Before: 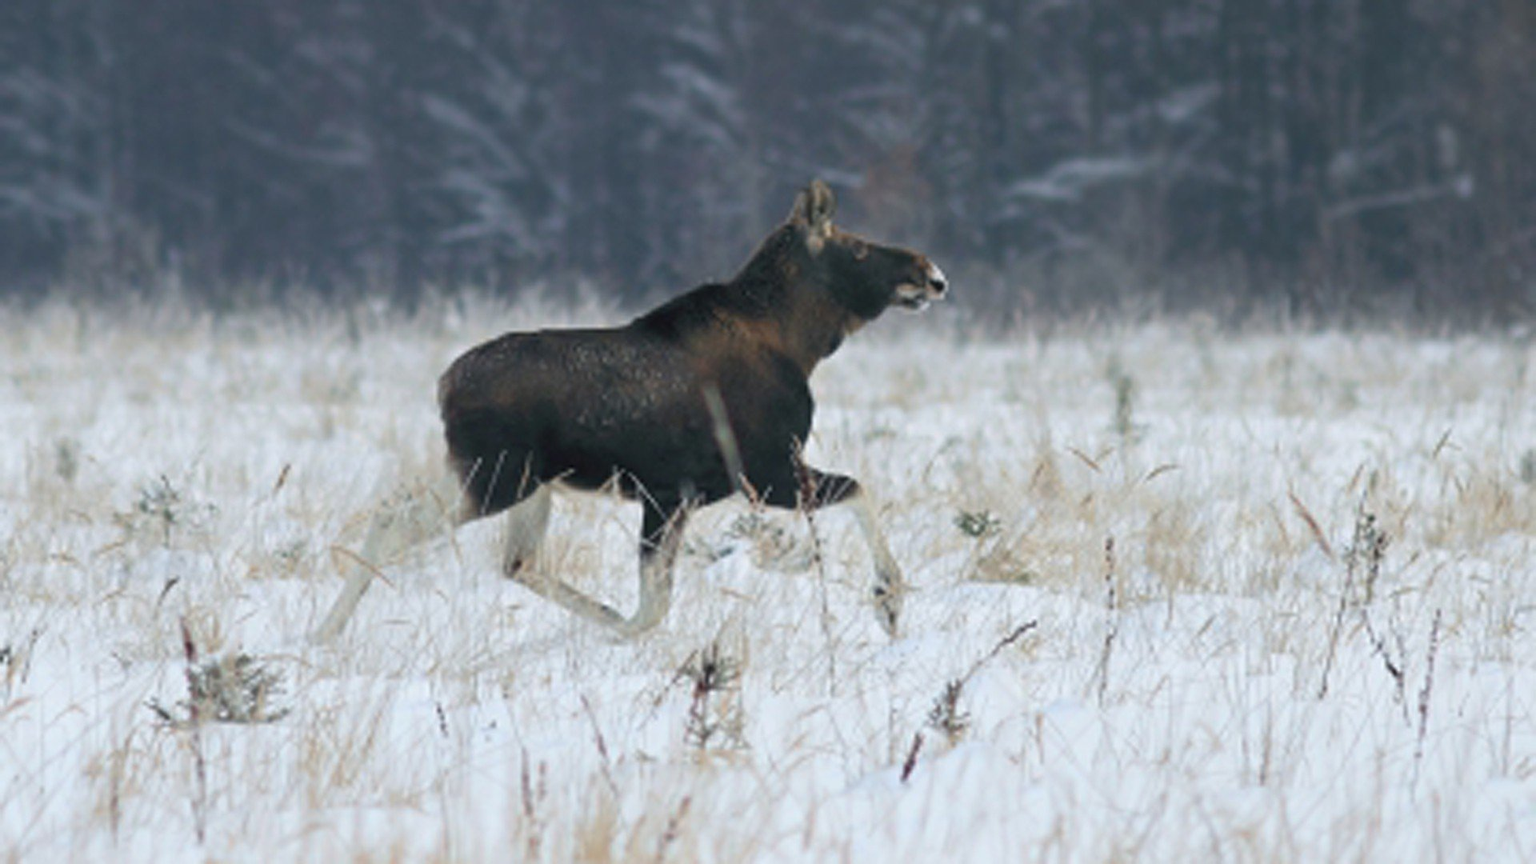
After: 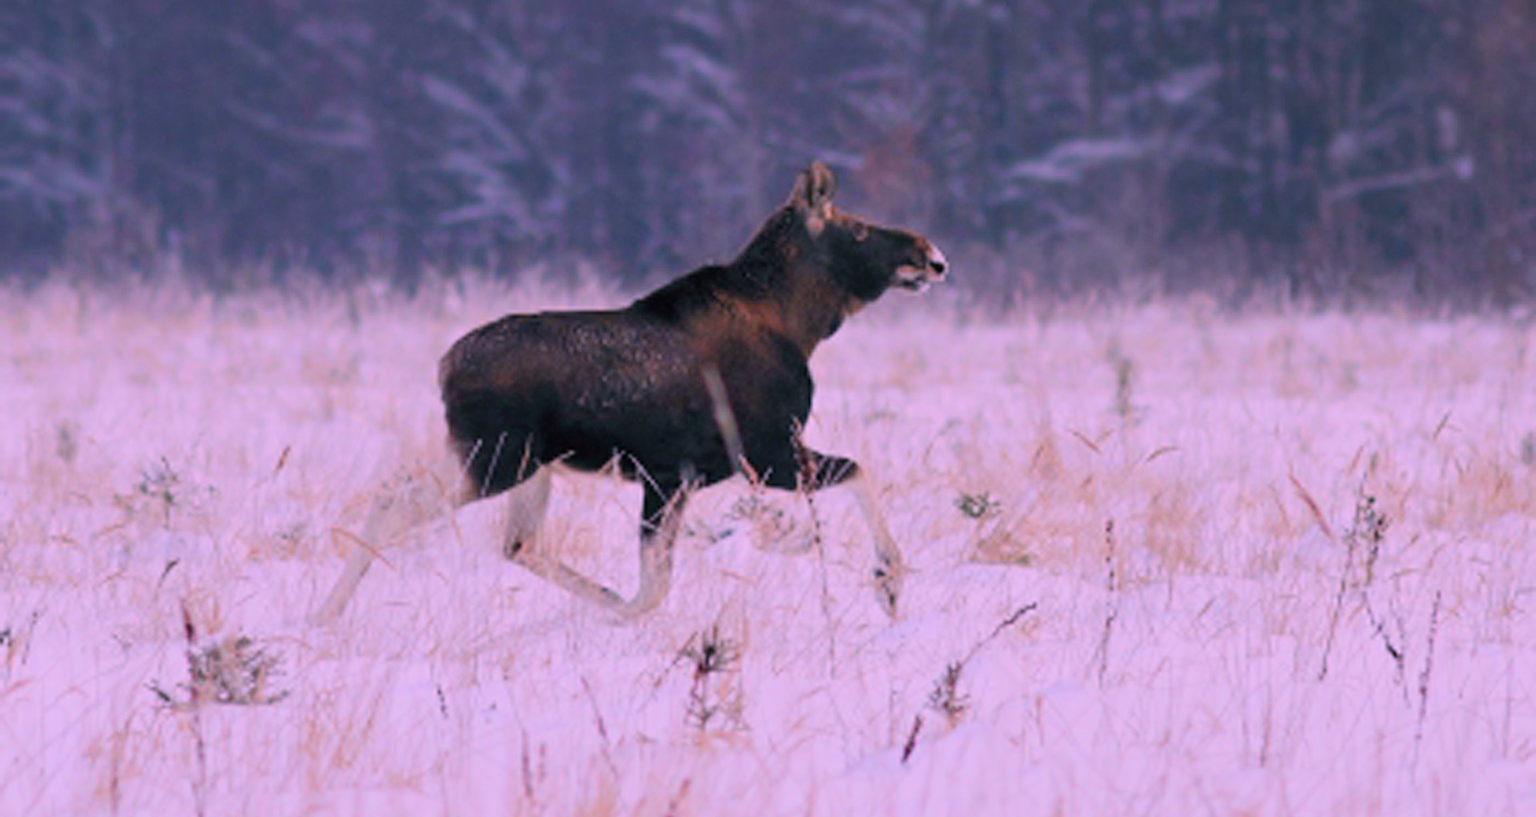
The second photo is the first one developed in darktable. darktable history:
color correction: highlights a* 19.37, highlights b* -11.64, saturation 1.64
filmic rgb: black relative exposure -7.65 EV, white relative exposure 4.56 EV, hardness 3.61
crop and rotate: top 2.308%, bottom 3.035%
tone equalizer: -8 EV 0.05 EV
